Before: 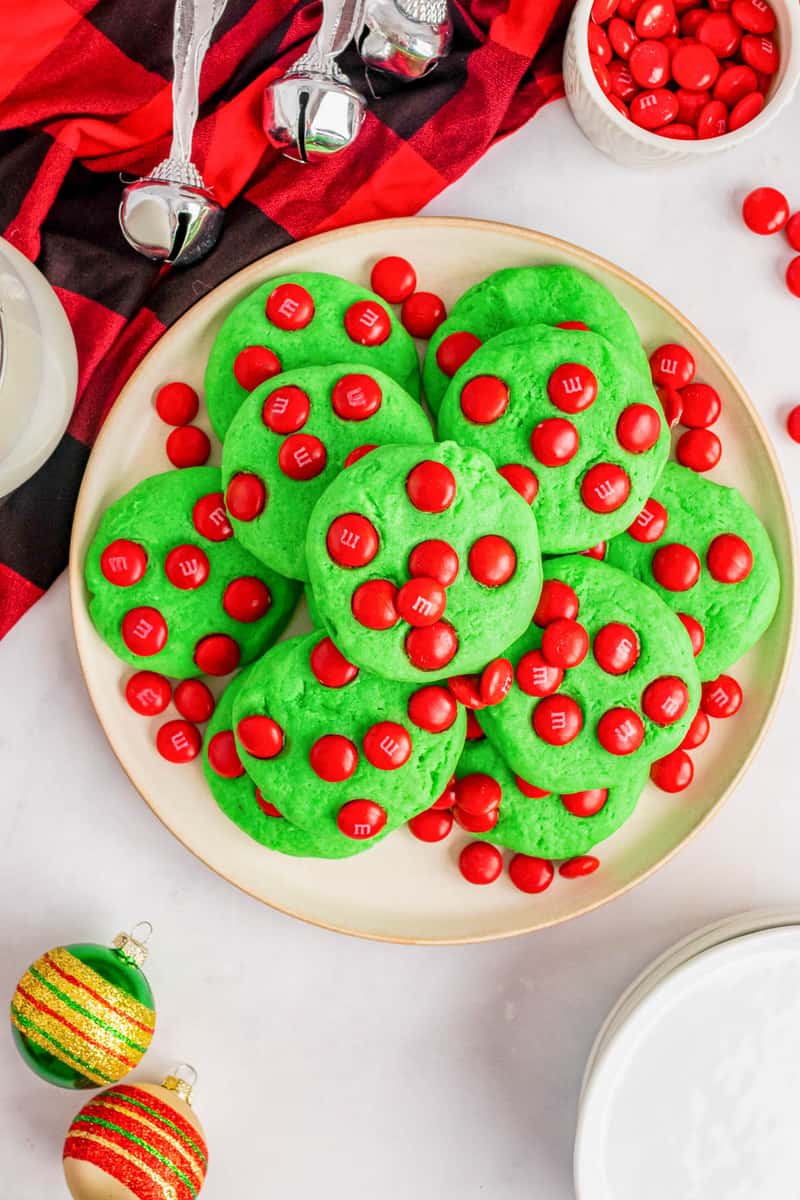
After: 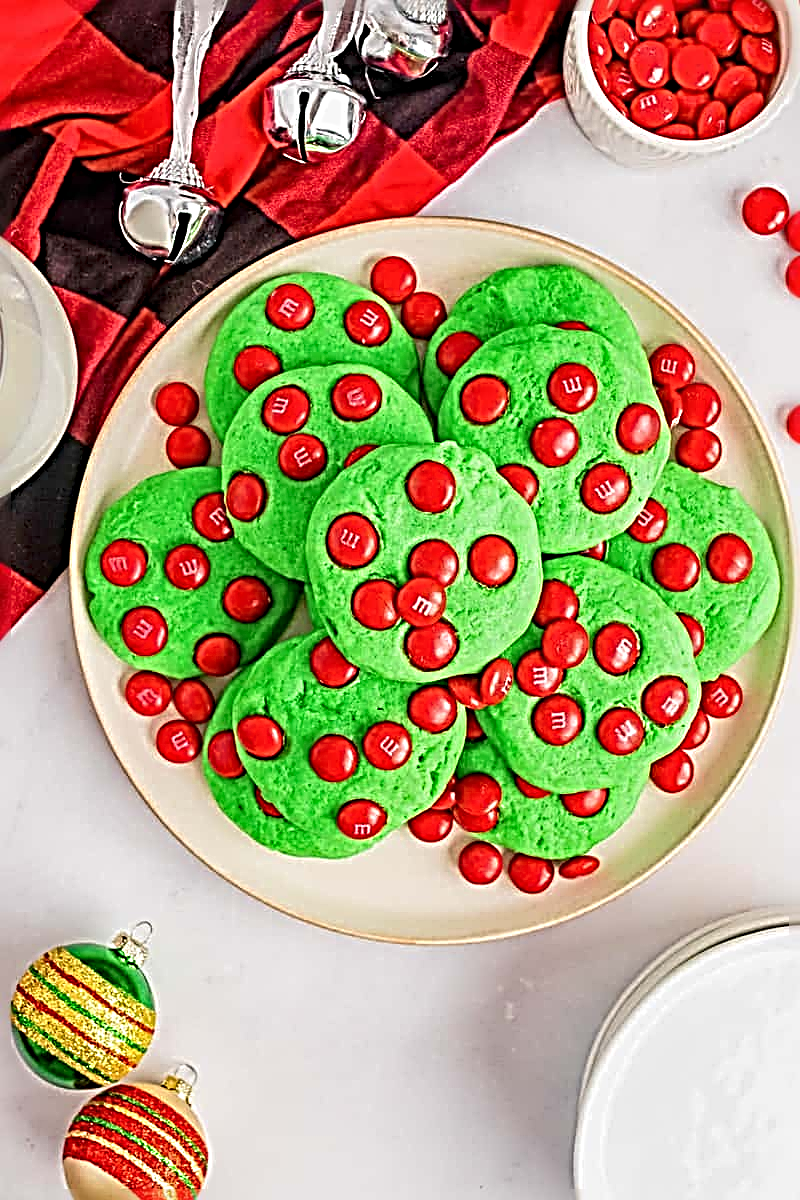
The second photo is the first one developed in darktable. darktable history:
sharpen: radius 4.005, amount 1.991
